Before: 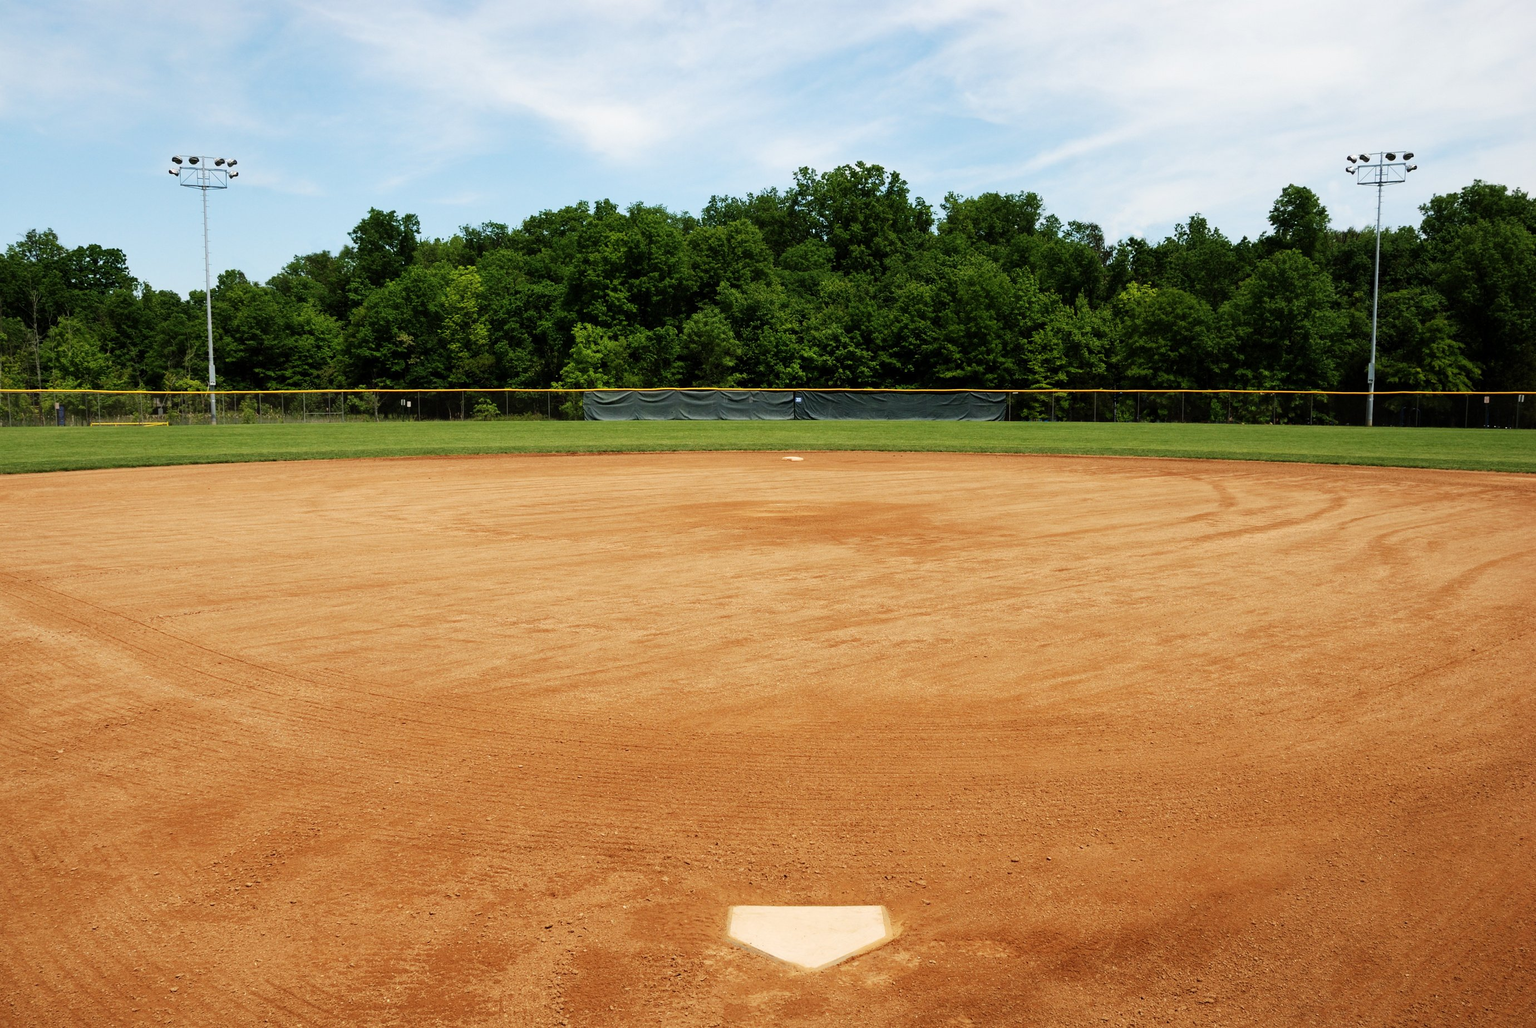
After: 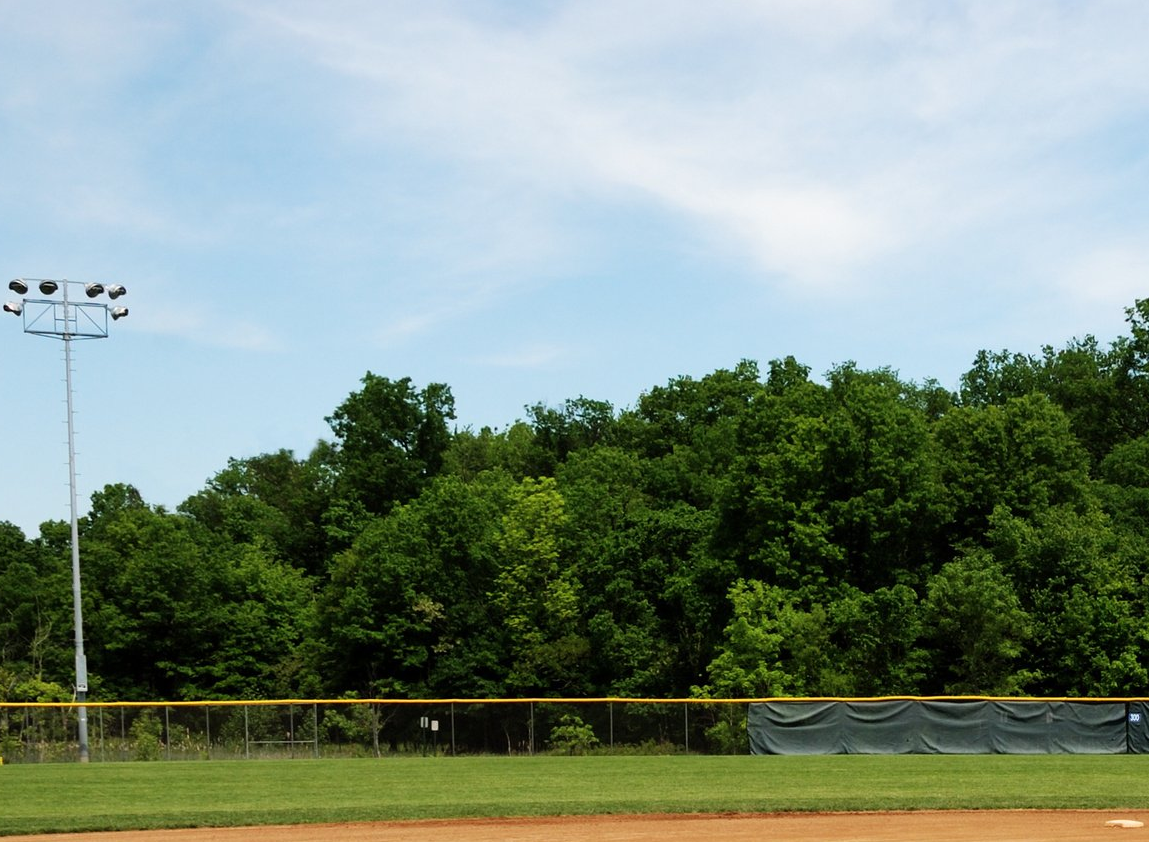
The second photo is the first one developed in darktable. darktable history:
crop and rotate: left 10.89%, top 0.056%, right 47.466%, bottom 54.361%
